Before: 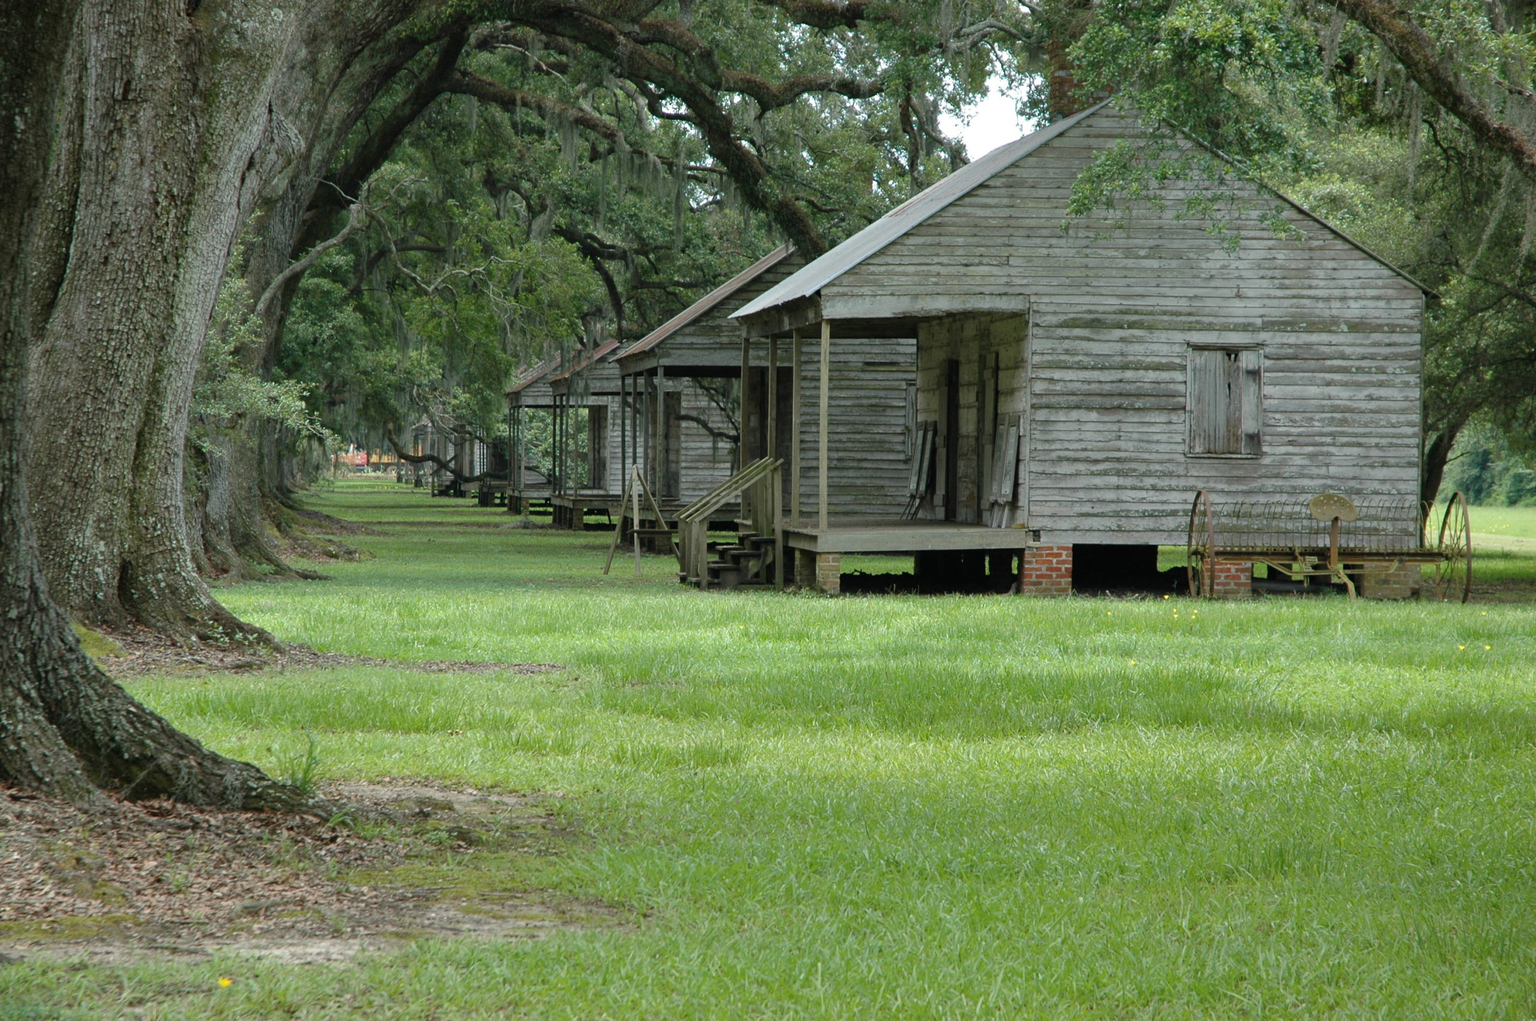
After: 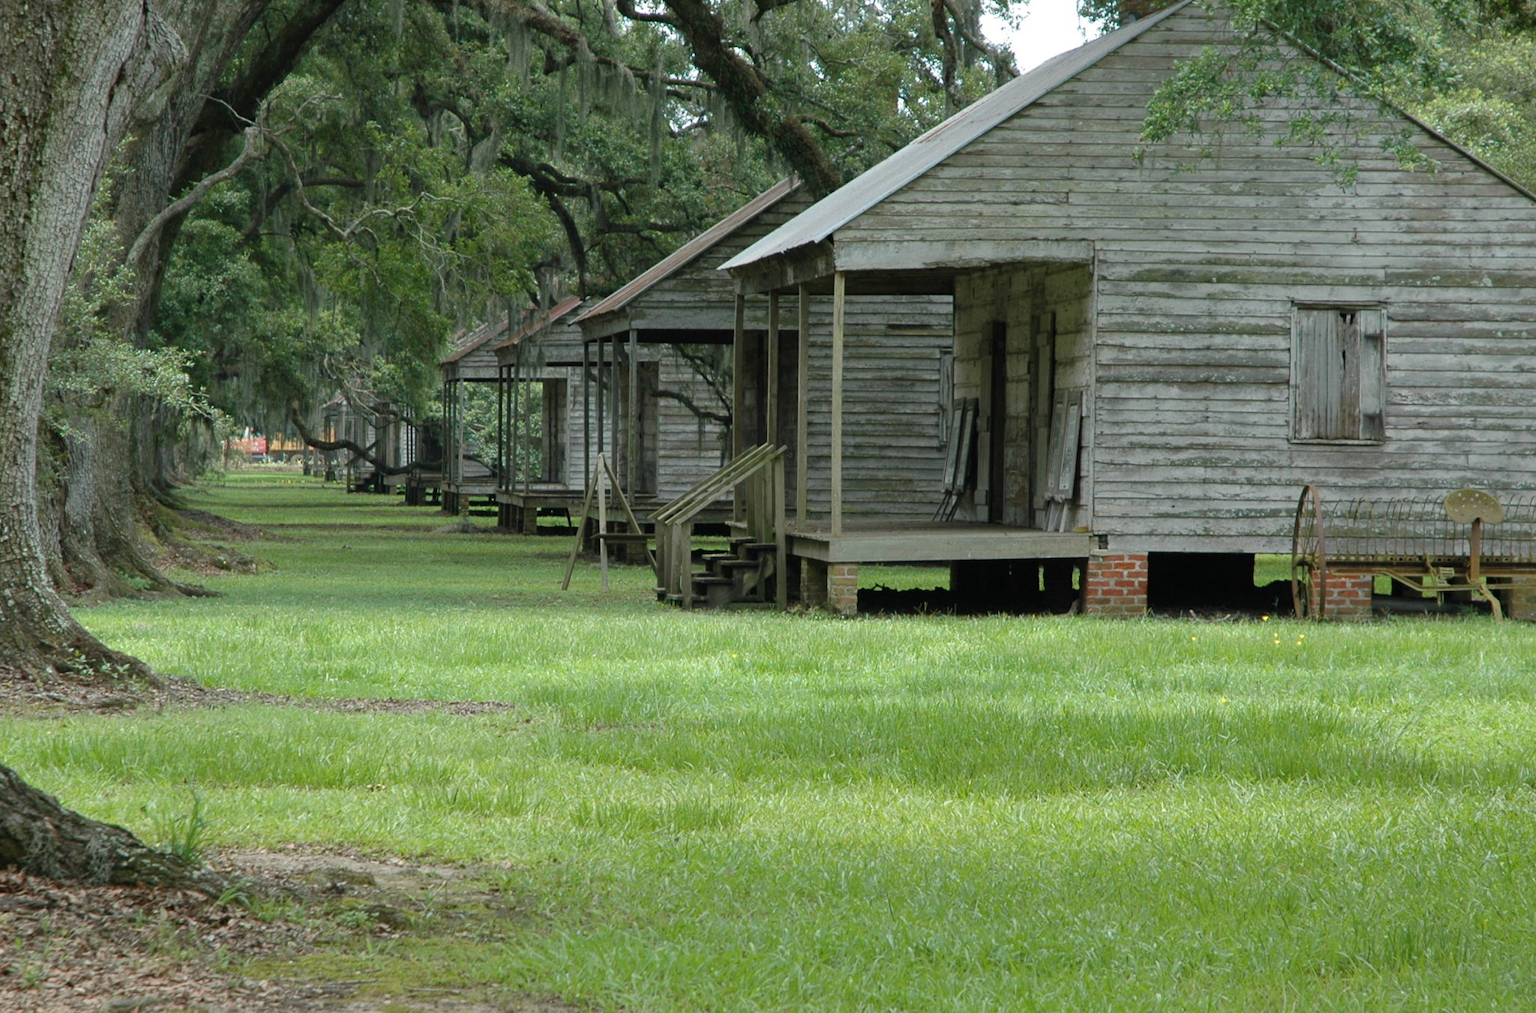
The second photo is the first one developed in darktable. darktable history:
crop and rotate: left 10.066%, top 10.048%, right 9.917%, bottom 10.562%
